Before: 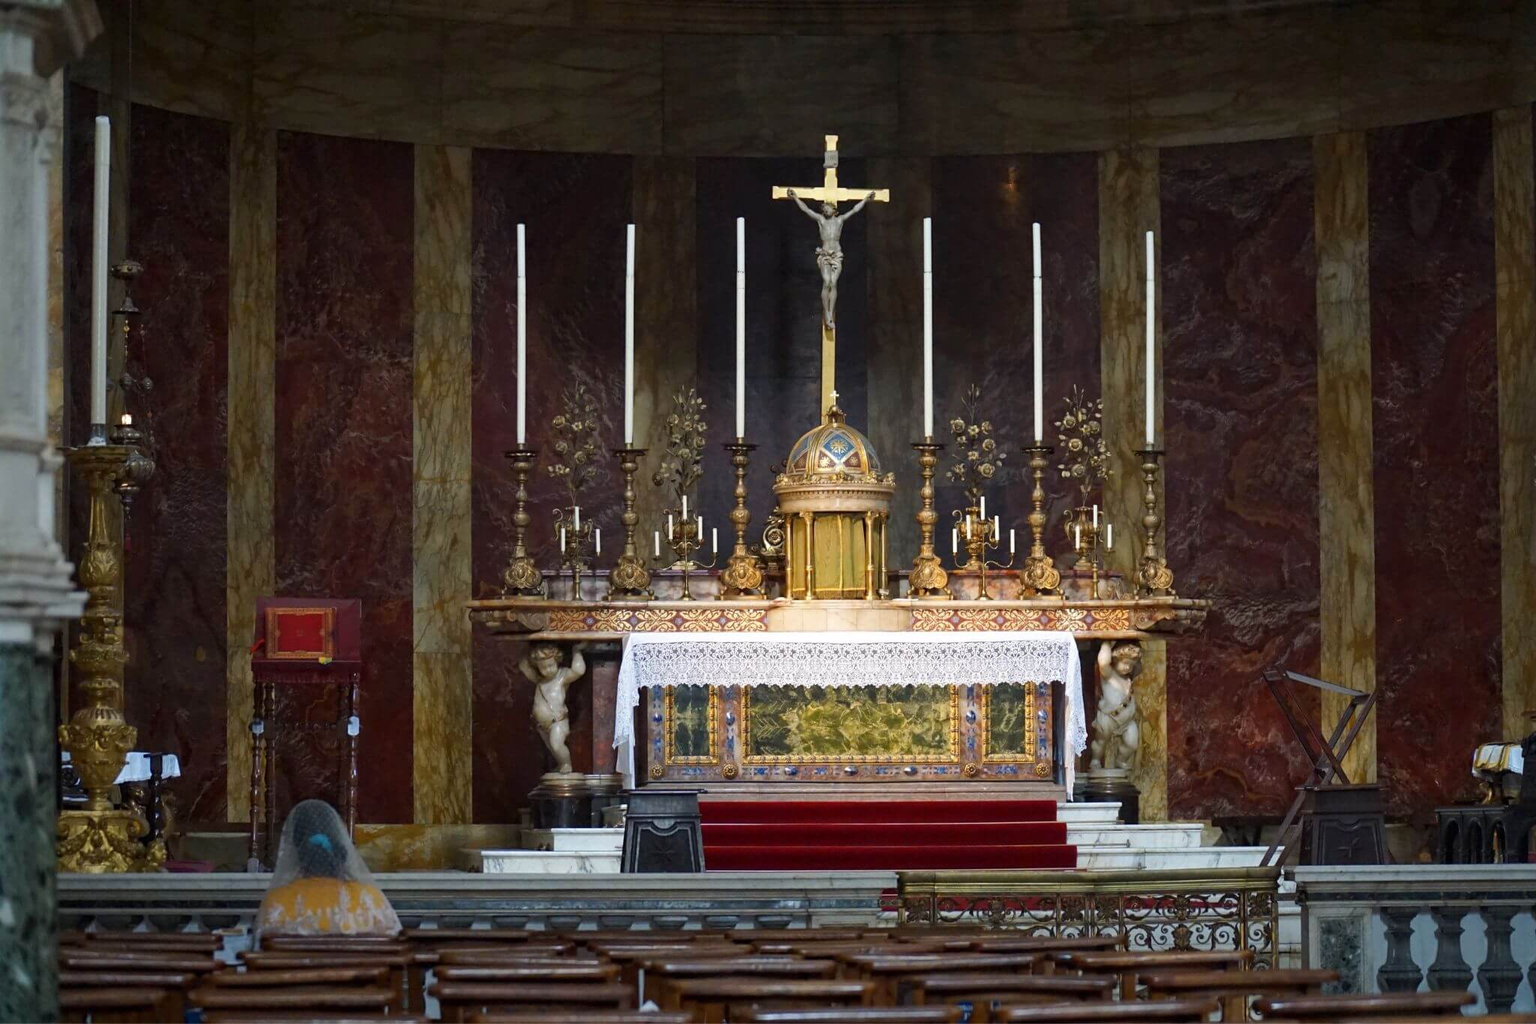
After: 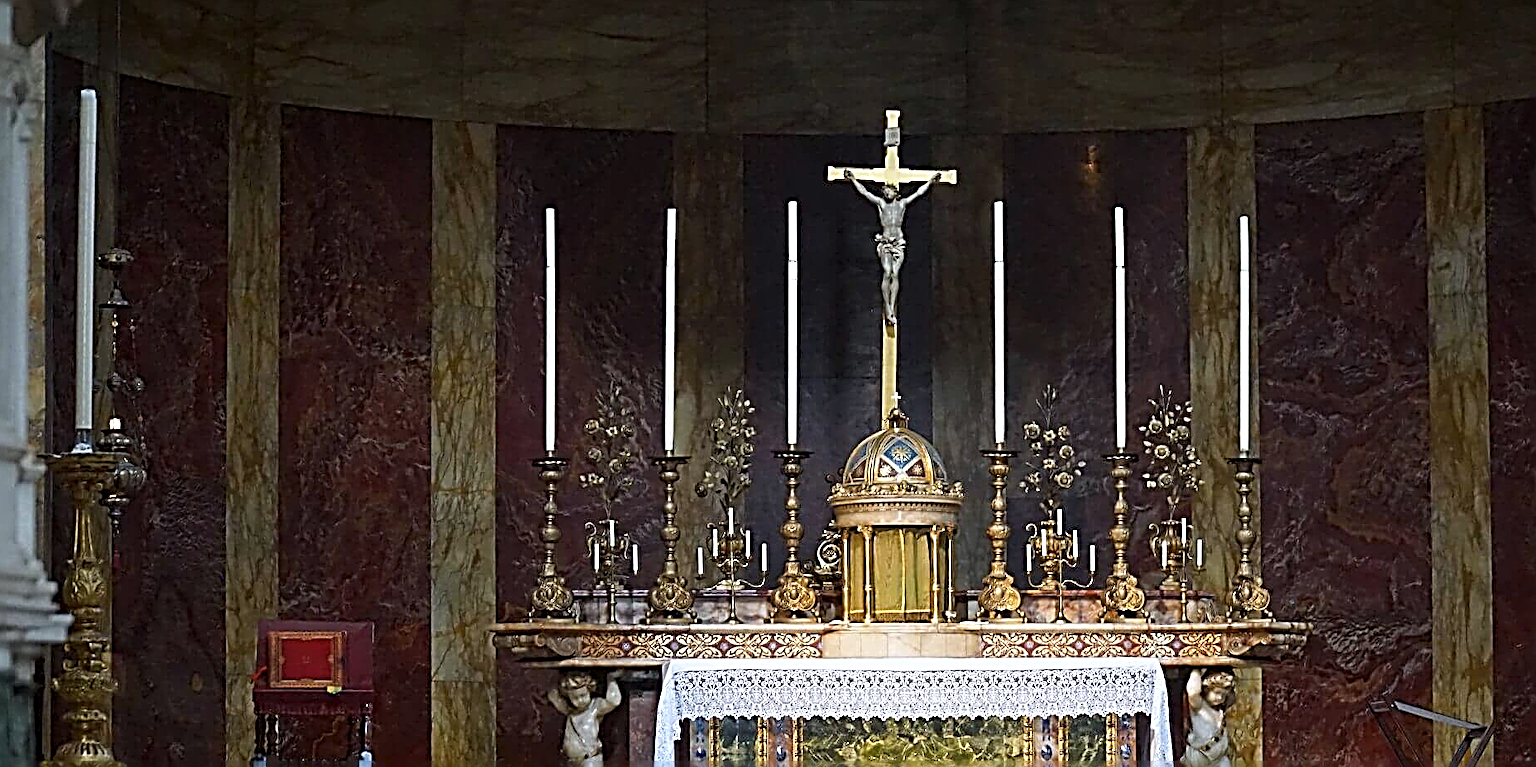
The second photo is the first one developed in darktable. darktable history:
white balance: red 0.976, blue 1.04
sharpen: radius 3.158, amount 1.731
crop: left 1.509%, top 3.452%, right 7.696%, bottom 28.452%
